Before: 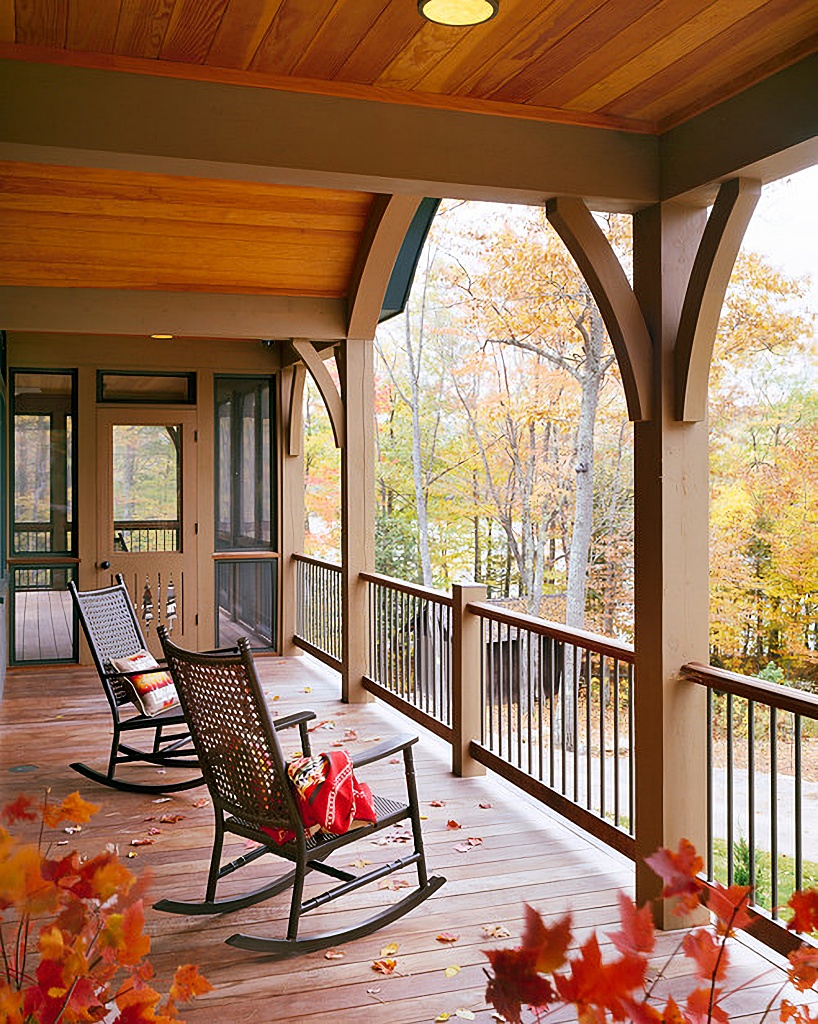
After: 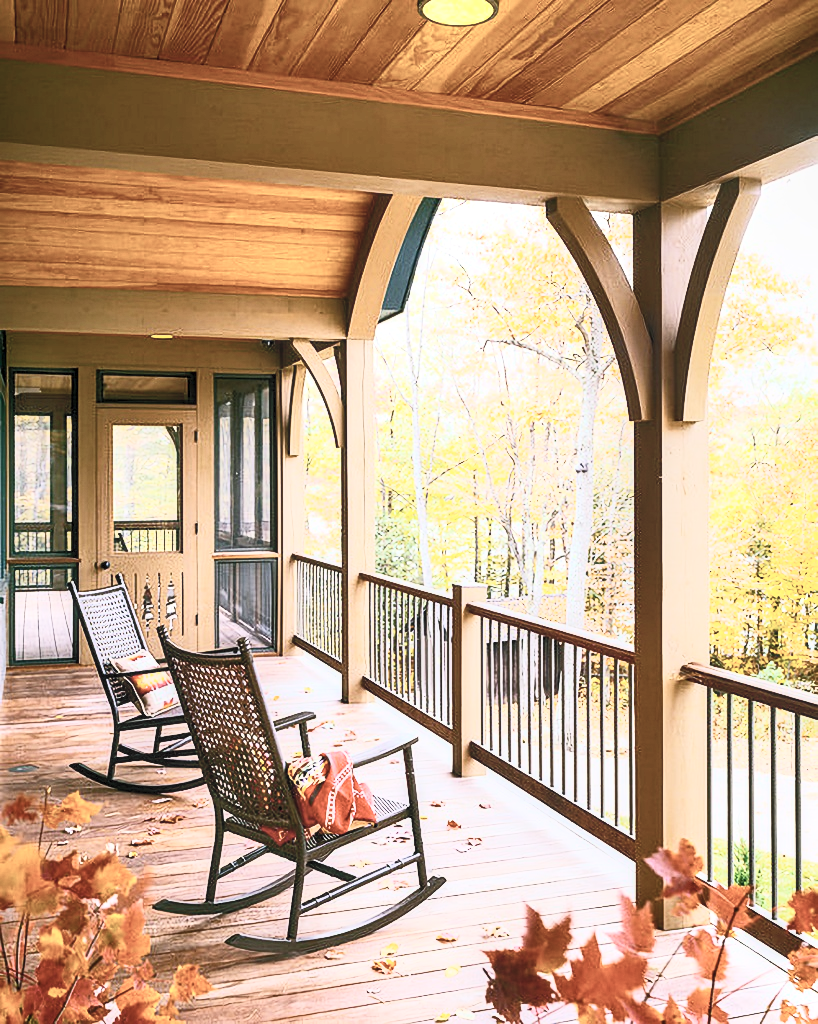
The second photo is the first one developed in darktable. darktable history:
local contrast: on, module defaults
contrast brightness saturation: contrast 0.572, brightness 0.58, saturation -0.333
color balance rgb: shadows lift › chroma 2.055%, shadows lift › hue 217.81°, linear chroma grading › global chroma 8.947%, perceptual saturation grading › global saturation 0.831%, global vibrance 45.171%
base curve: curves: ch0 [(0, 0) (0.262, 0.32) (0.722, 0.705) (1, 1)], preserve colors none
